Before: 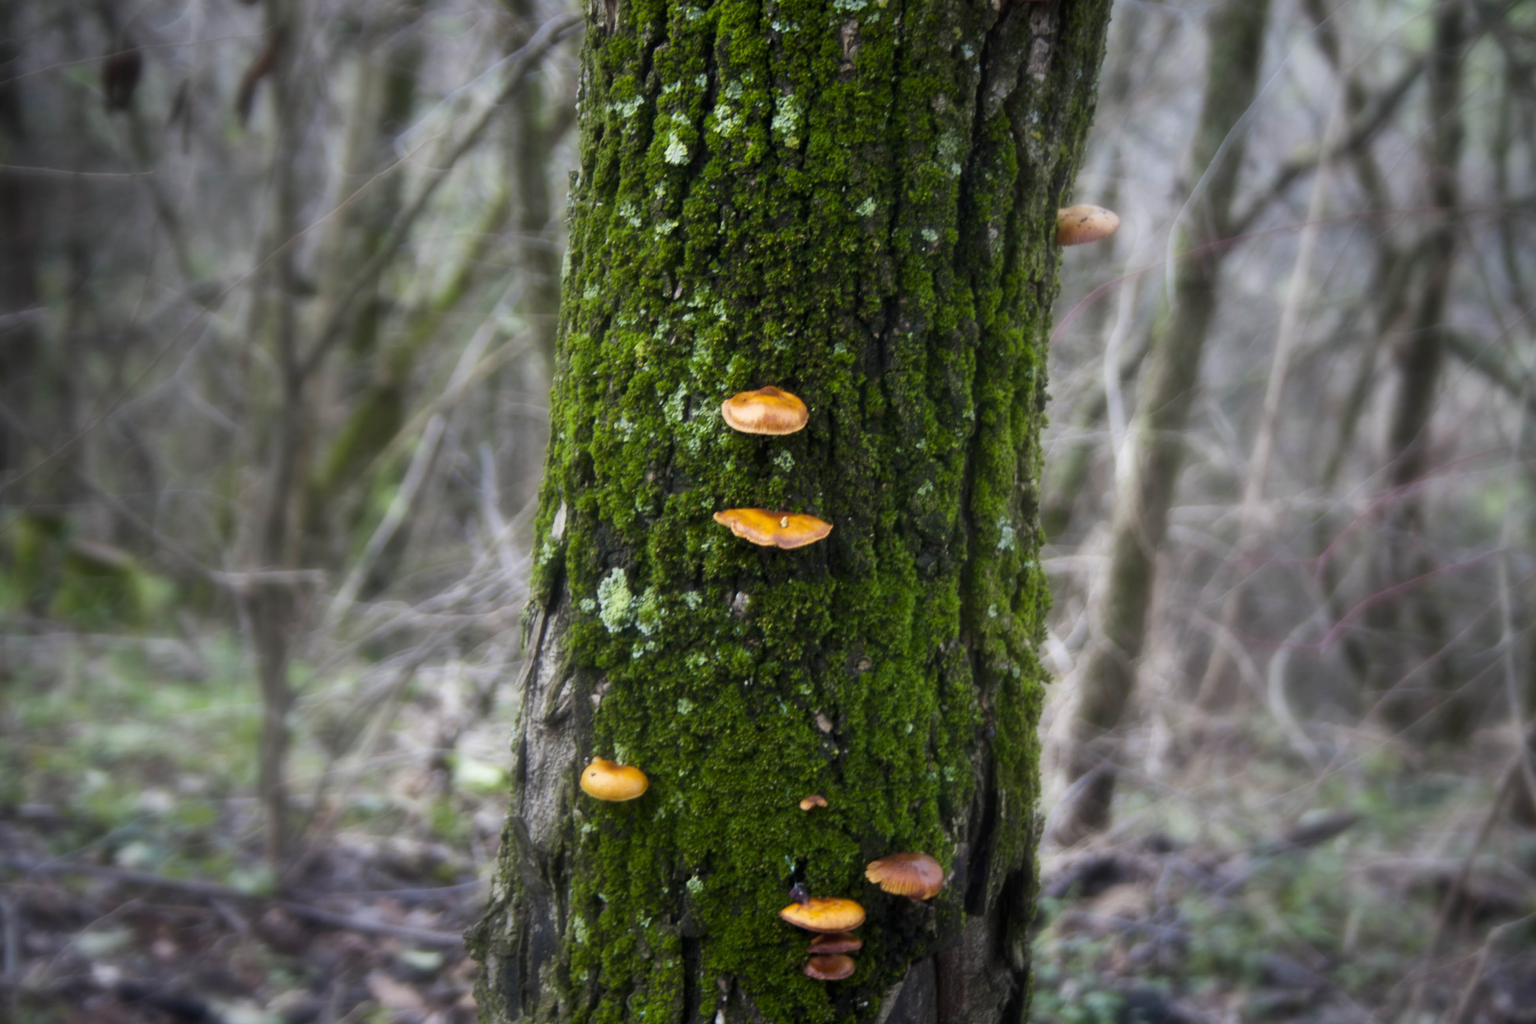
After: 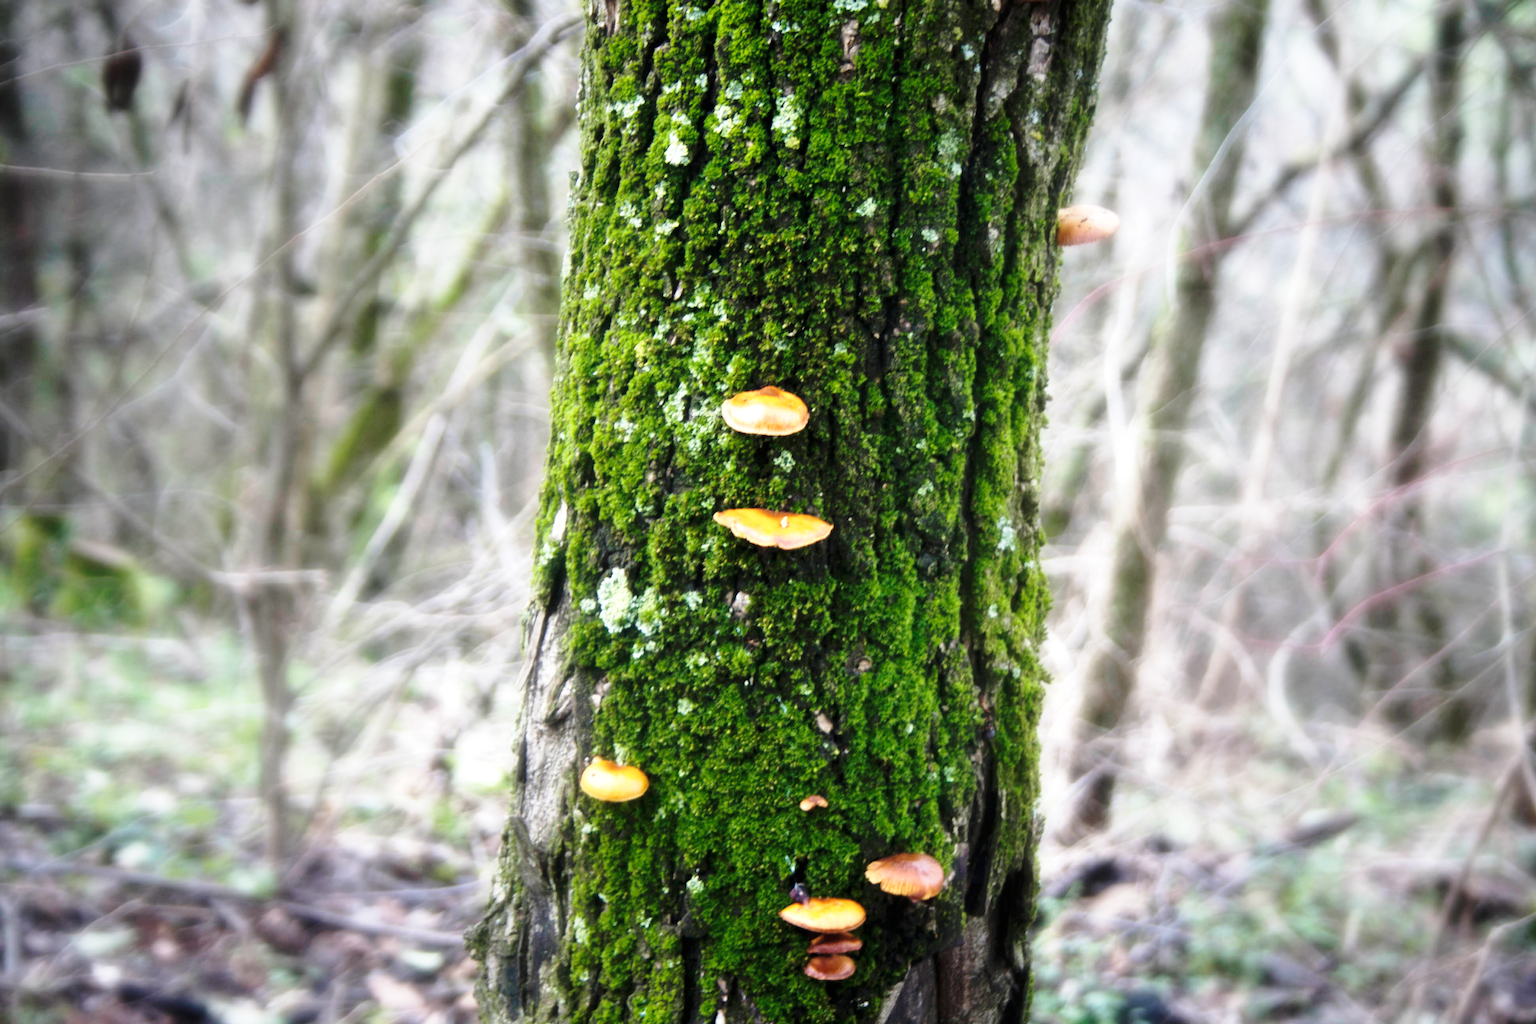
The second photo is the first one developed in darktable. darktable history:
exposure: black level correction 0, exposure 0.7 EV, compensate exposure bias true, compensate highlight preservation false
base curve: curves: ch0 [(0, 0) (0.028, 0.03) (0.121, 0.232) (0.46, 0.748) (0.859, 0.968) (1, 1)], preserve colors none
color correction: saturation 0.8
